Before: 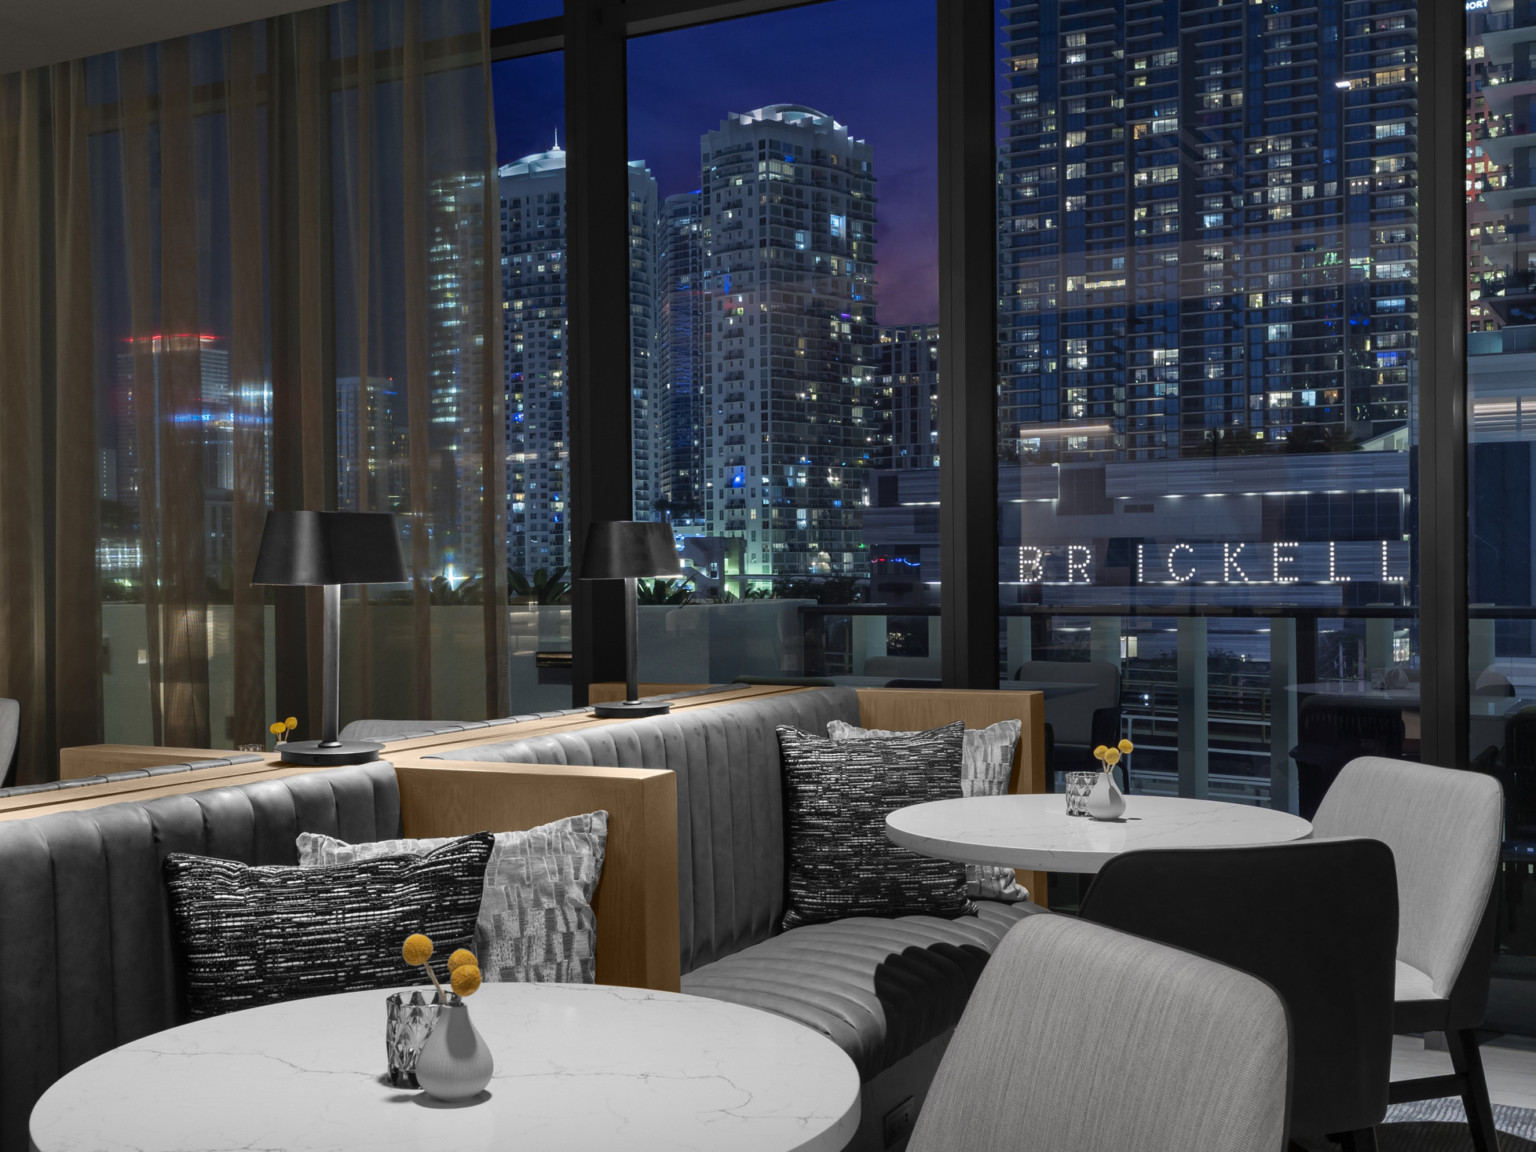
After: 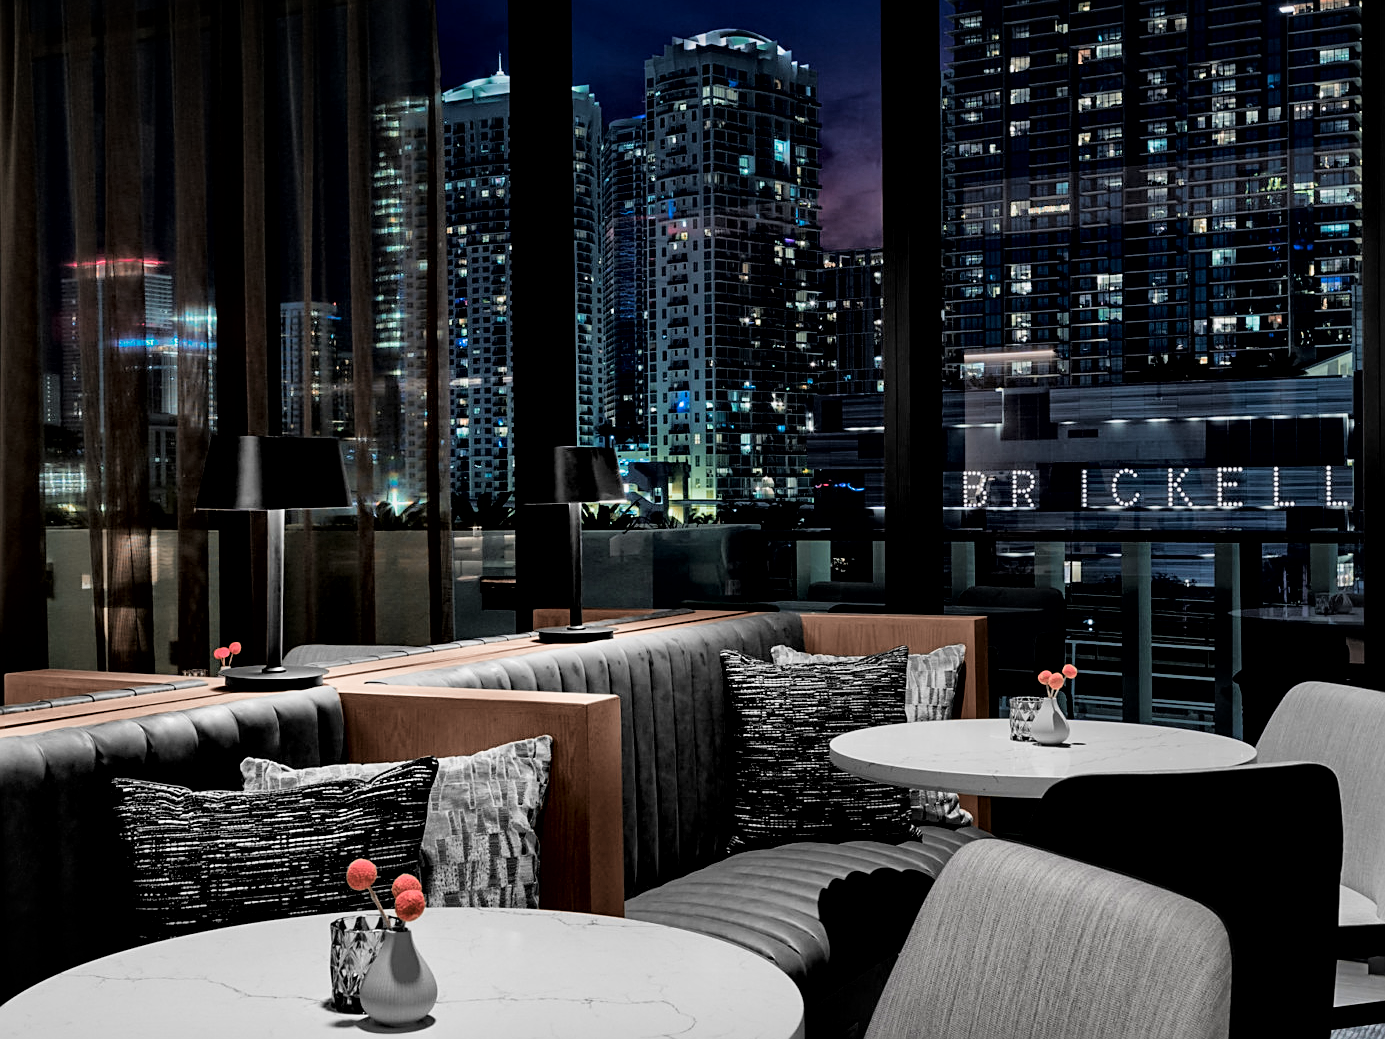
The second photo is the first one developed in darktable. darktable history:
crop: left 3.702%, top 6.511%, right 6.08%, bottom 3.26%
sharpen: amount 0.5
local contrast: mode bilateral grid, contrast 20, coarseness 51, detail 179%, midtone range 0.2
color zones: curves: ch2 [(0, 0.488) (0.143, 0.417) (0.286, 0.212) (0.429, 0.179) (0.571, 0.154) (0.714, 0.415) (0.857, 0.495) (1, 0.488)]
filmic rgb: black relative exposure -5.03 EV, white relative exposure 3.52 EV, hardness 3.17, contrast 1.401, highlights saturation mix -49.51%, iterations of high-quality reconstruction 0
